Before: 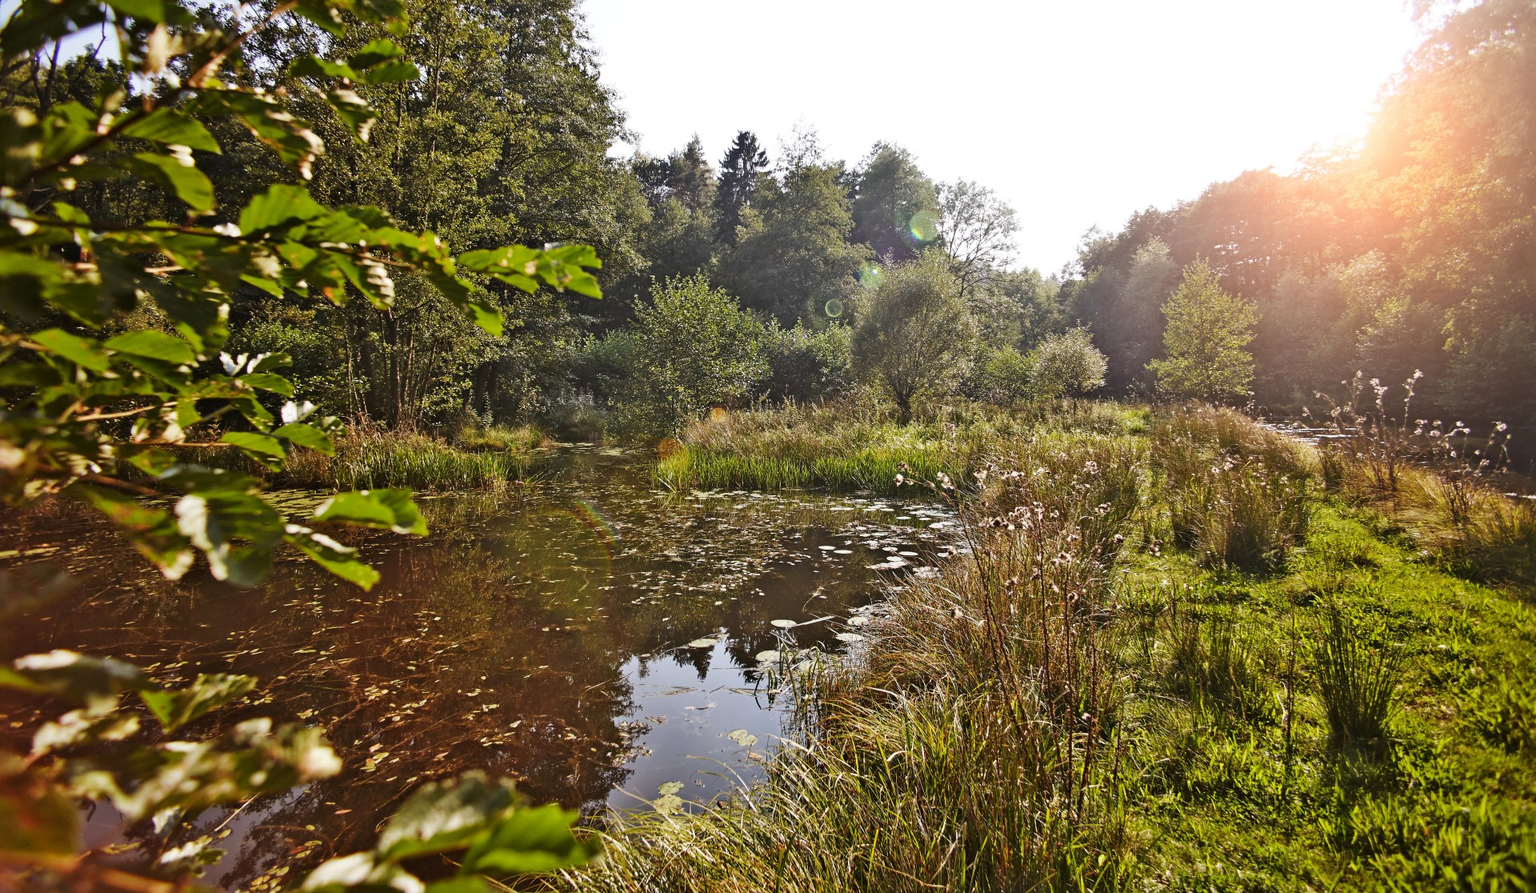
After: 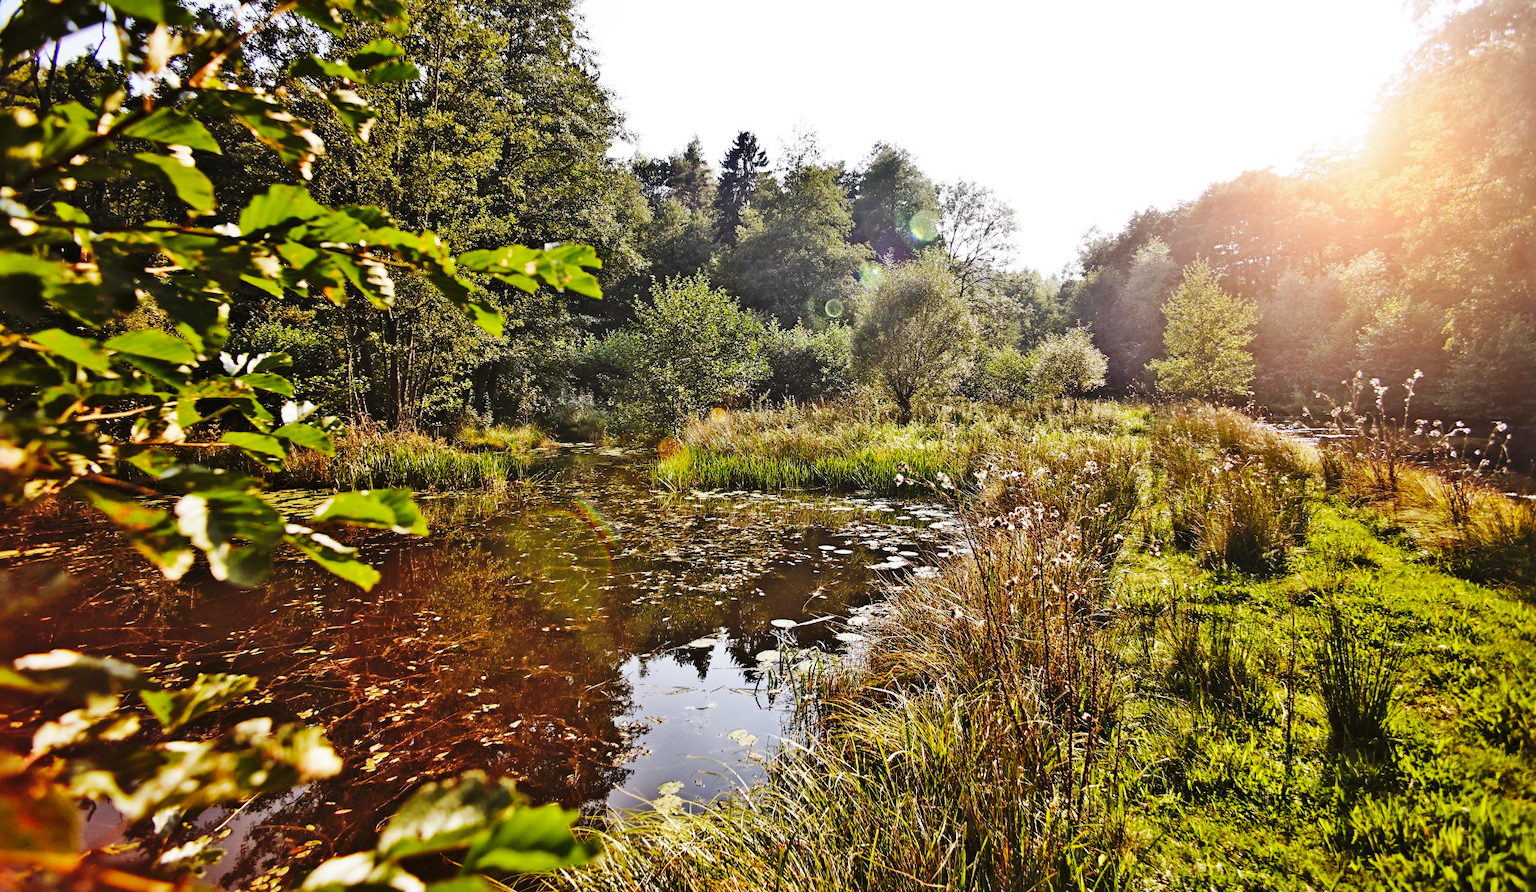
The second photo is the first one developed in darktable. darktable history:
white balance: emerald 1
shadows and highlights: low approximation 0.01, soften with gaussian
tone equalizer: on, module defaults
base curve: curves: ch0 [(0, 0) (0.036, 0.025) (0.121, 0.166) (0.206, 0.329) (0.605, 0.79) (1, 1)], preserve colors none
